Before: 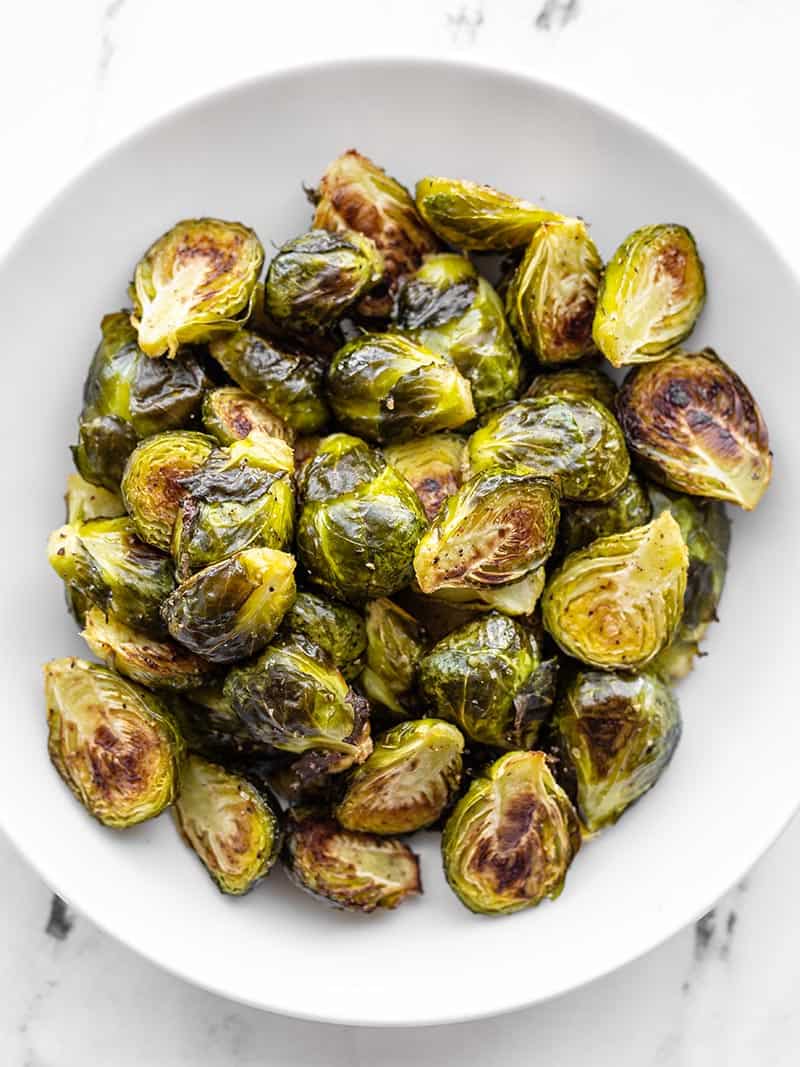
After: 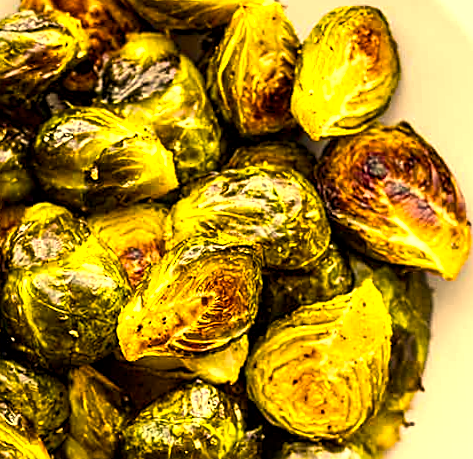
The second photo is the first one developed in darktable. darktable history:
contrast brightness saturation: contrast 0.1, brightness 0.02, saturation 0.02
white balance: red 1.138, green 0.996, blue 0.812
local contrast: highlights 100%, shadows 100%, detail 120%, midtone range 0.2
crop: left 36.005%, top 18.293%, right 0.31%, bottom 38.444%
color balance rgb: linear chroma grading › global chroma 9%, perceptual saturation grading › global saturation 36%, perceptual saturation grading › shadows 35%, perceptual brilliance grading › global brilliance 15%, perceptual brilliance grading › shadows -35%, global vibrance 15%
sharpen: on, module defaults
rotate and perspective: rotation 0.215°, lens shift (vertical) -0.139, crop left 0.069, crop right 0.939, crop top 0.002, crop bottom 0.996
